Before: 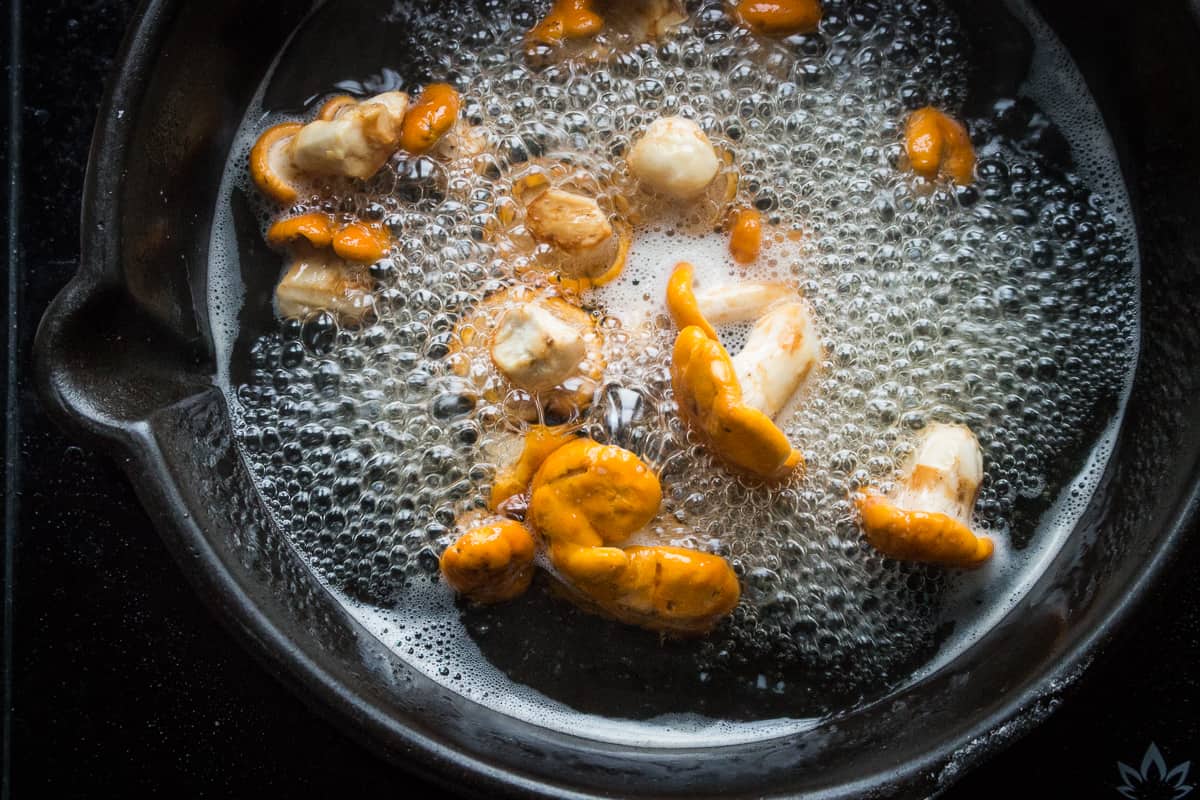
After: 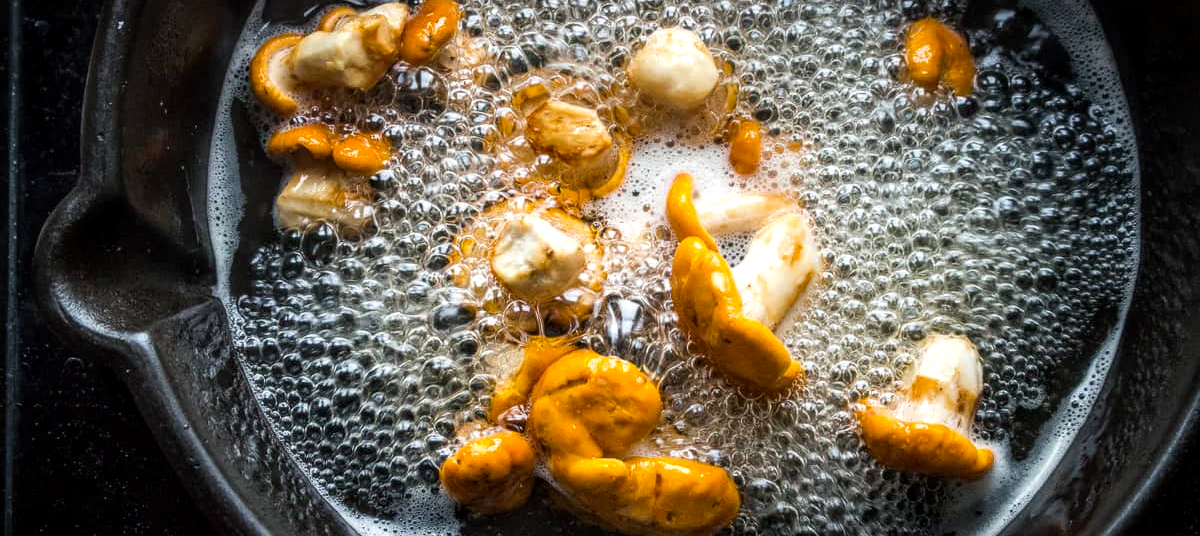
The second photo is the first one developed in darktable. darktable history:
local contrast: detail 130%
crop: top 11.179%, bottom 21.733%
color balance rgb: perceptual saturation grading › global saturation 19.551%, perceptual brilliance grading › highlights 5.698%, perceptual brilliance grading › shadows -9.245%
